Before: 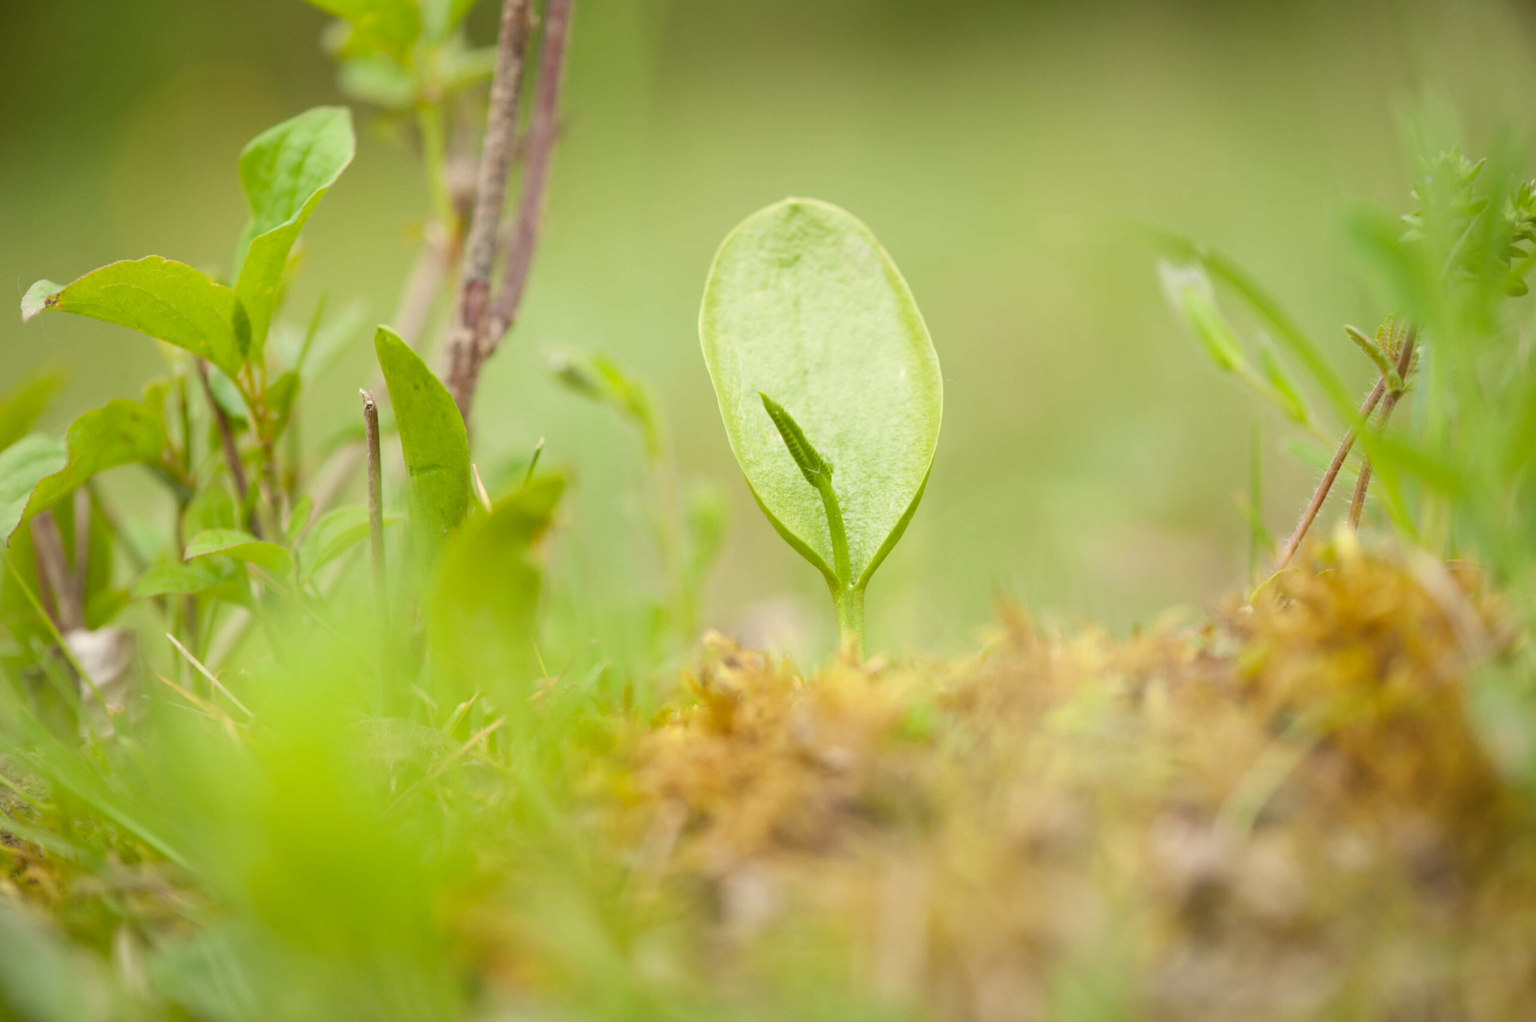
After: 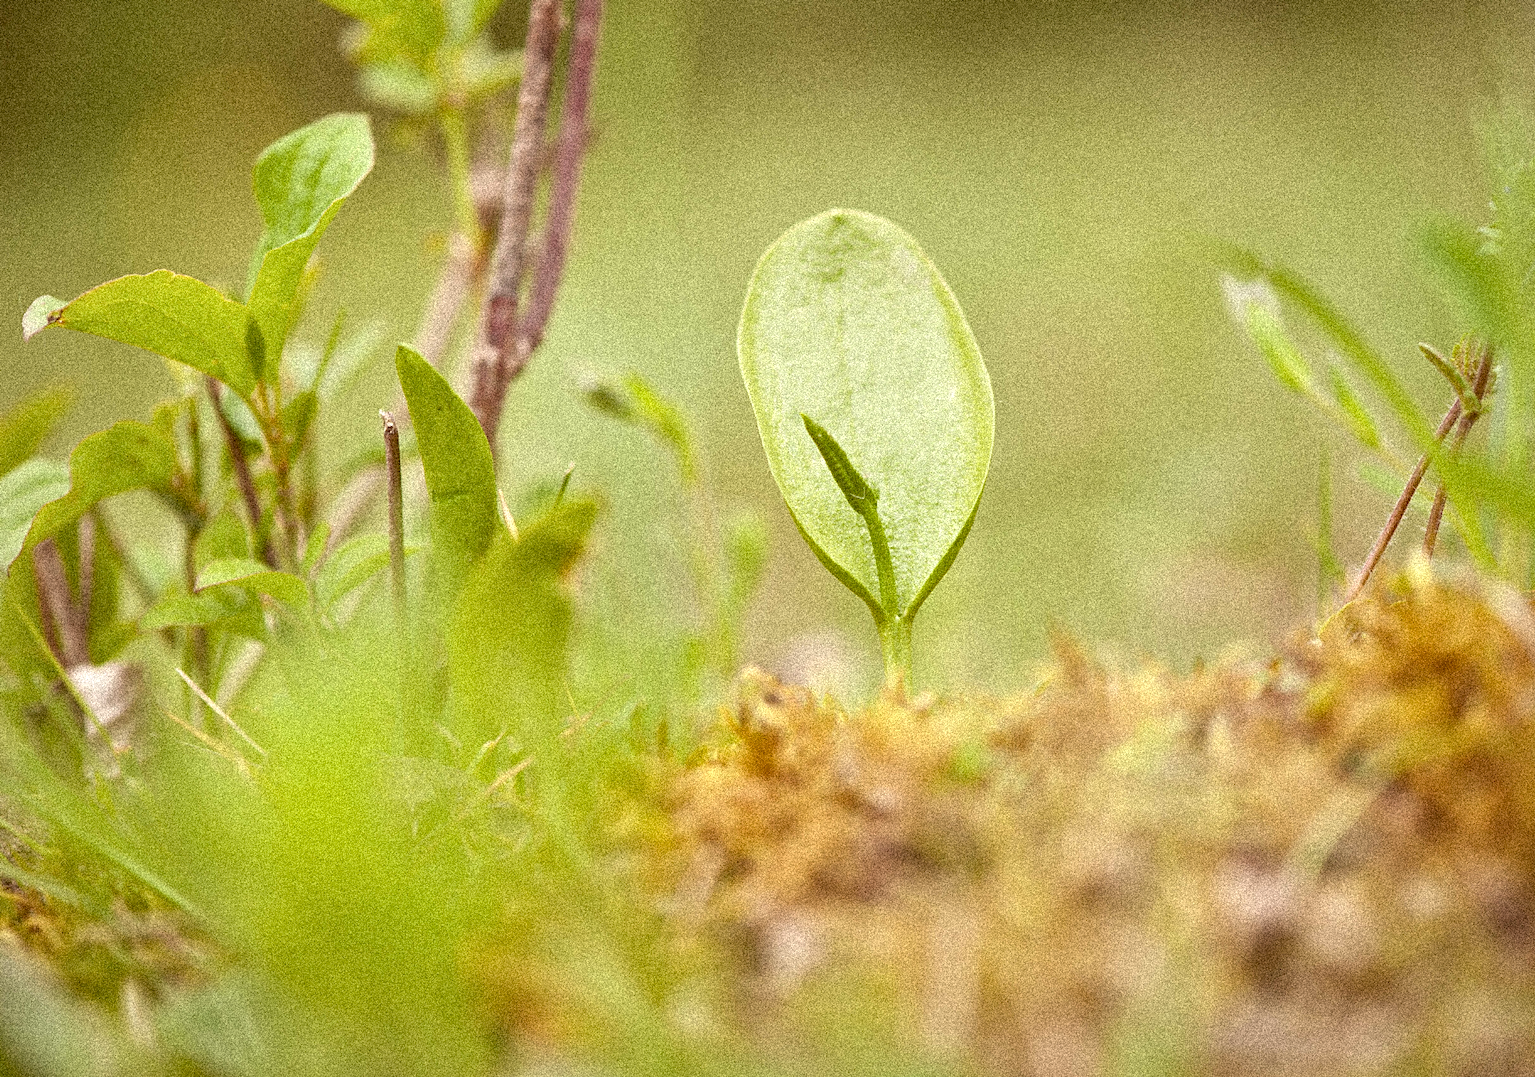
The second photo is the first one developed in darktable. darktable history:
crop and rotate: right 5.167%
sharpen: on, module defaults
local contrast: mode bilateral grid, contrast 20, coarseness 50, detail 161%, midtone range 0.2
rgb levels: mode RGB, independent channels, levels [[0, 0.474, 1], [0, 0.5, 1], [0, 0.5, 1]]
grain: coarseness 3.75 ISO, strength 100%, mid-tones bias 0%
